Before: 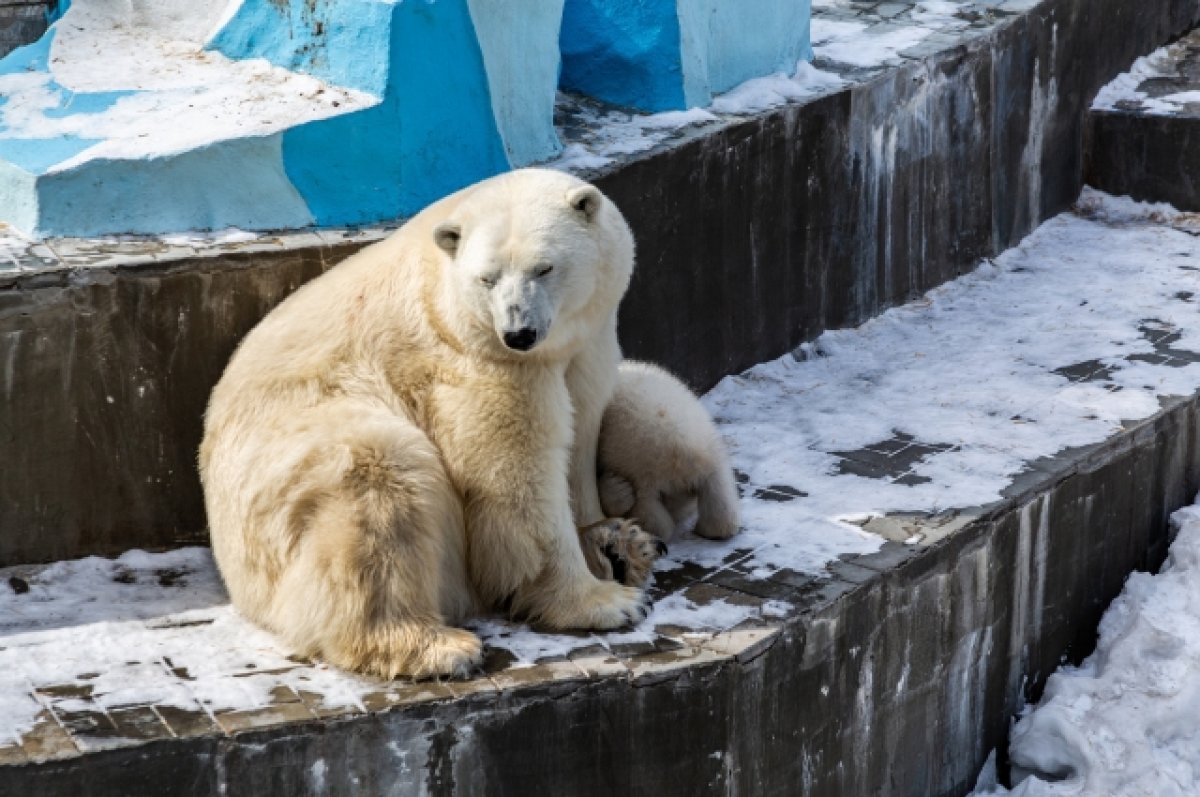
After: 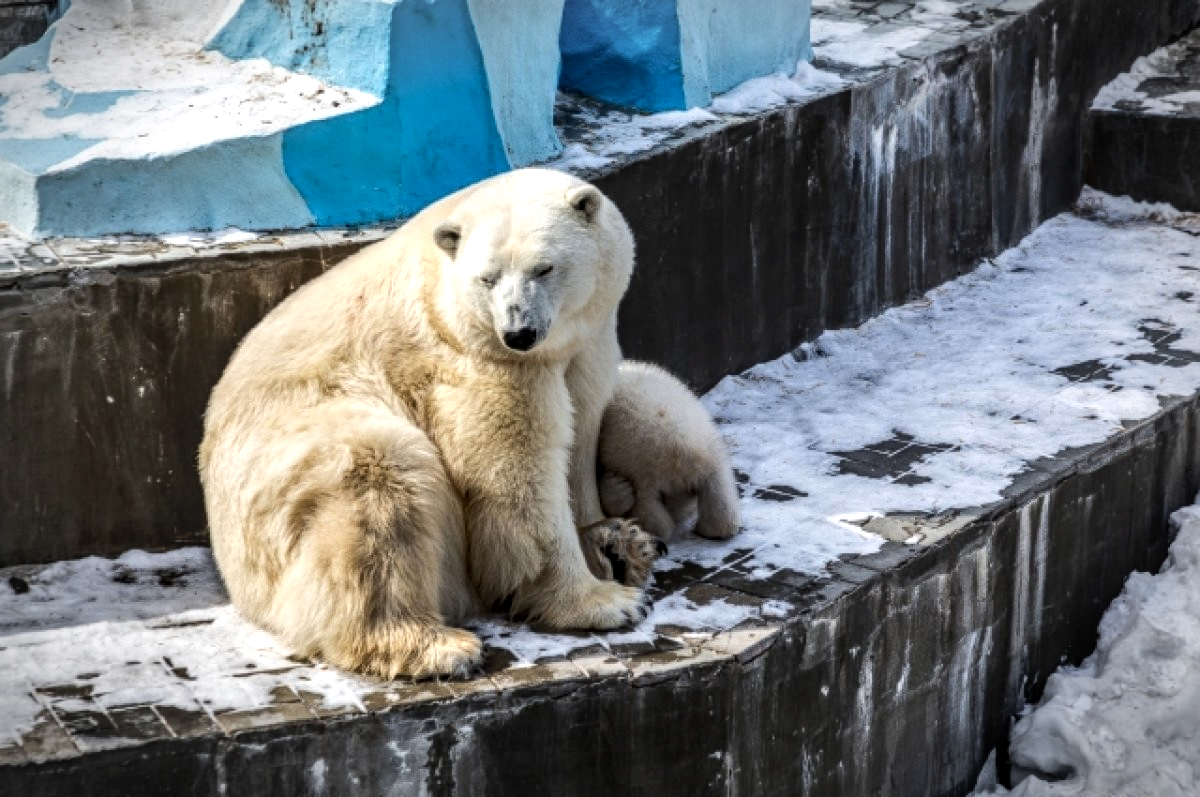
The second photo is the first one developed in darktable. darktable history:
tone equalizer: -8 EV -0.403 EV, -7 EV -0.385 EV, -6 EV -0.333 EV, -5 EV -0.229 EV, -3 EV 0.219 EV, -2 EV 0.321 EV, -1 EV 0.37 EV, +0 EV 0.428 EV, edges refinement/feathering 500, mask exposure compensation -1.57 EV, preserve details no
vignetting: fall-off start 79.36%, width/height ratio 1.327
local contrast: on, module defaults
